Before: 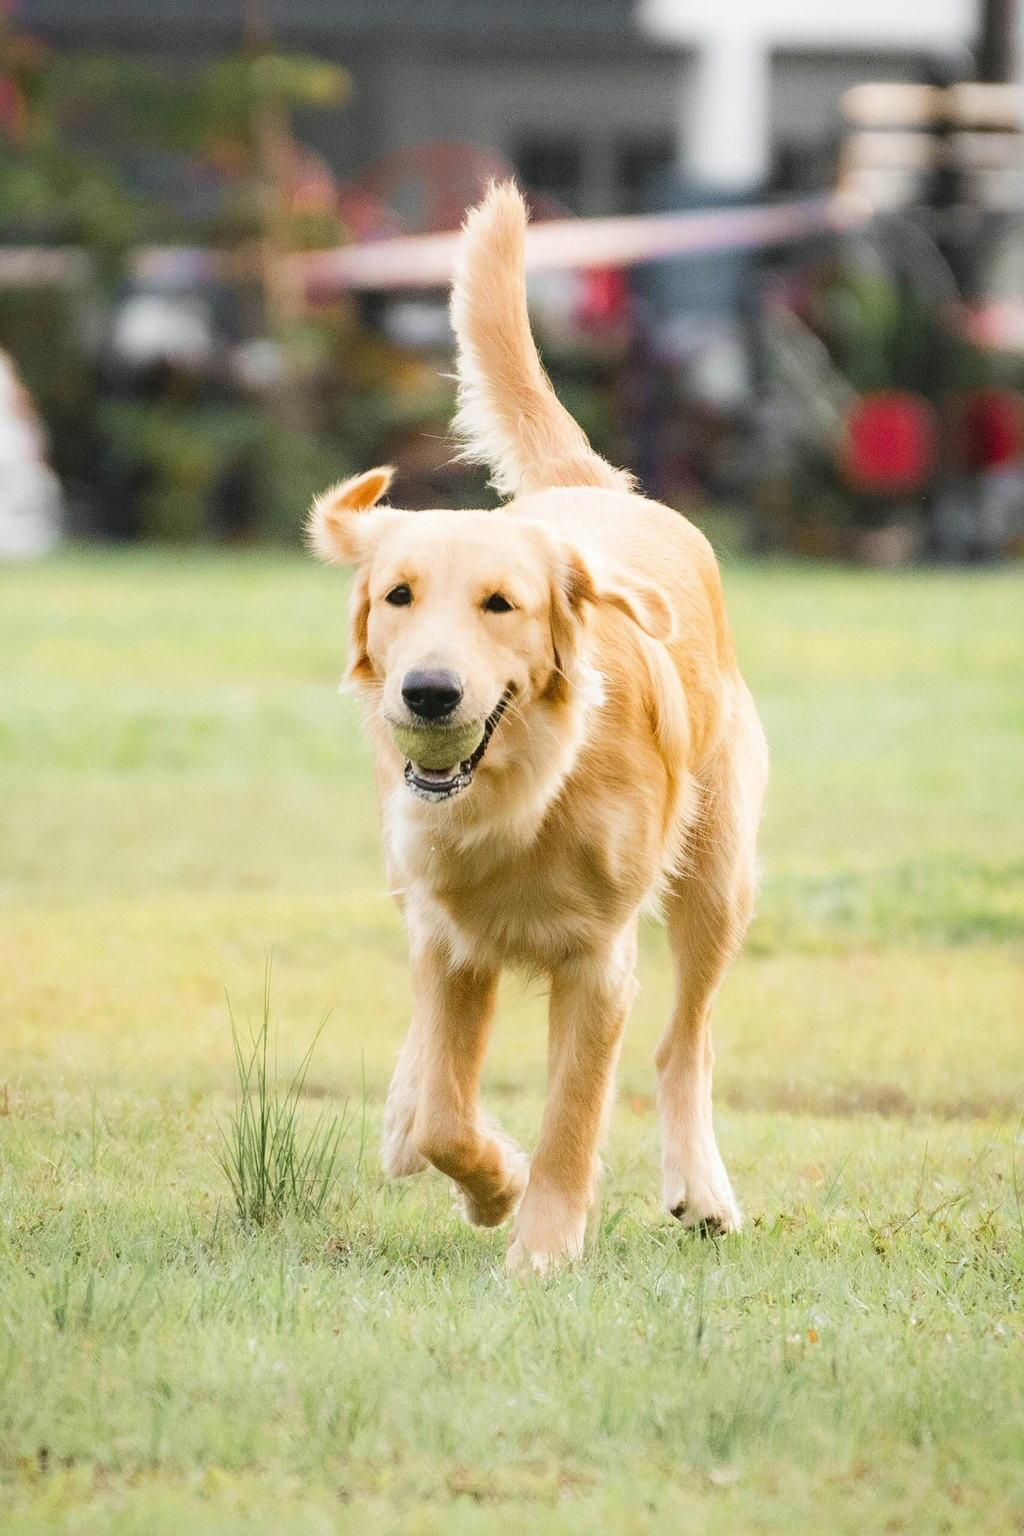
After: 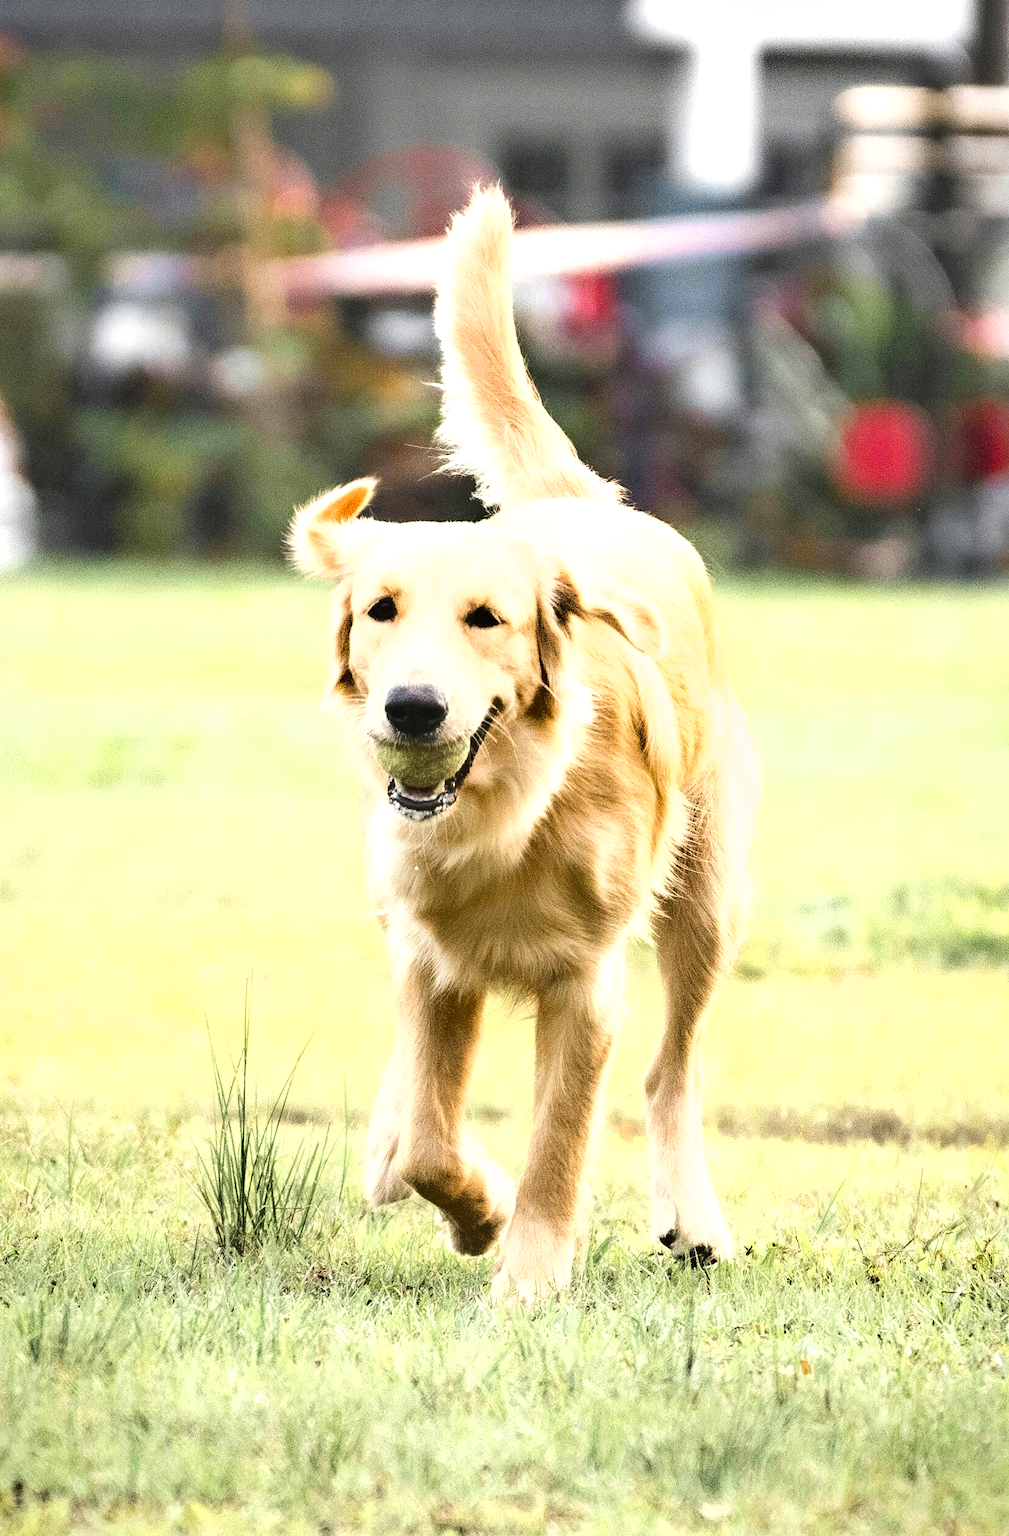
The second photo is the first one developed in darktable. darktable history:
exposure: black level correction 0, exposure 0.7 EV, compensate exposure bias true, compensate highlight preservation false
crop and rotate: left 2.536%, right 1.107%, bottom 2.246%
shadows and highlights: highlights color adjustment 0%, soften with gaussian
